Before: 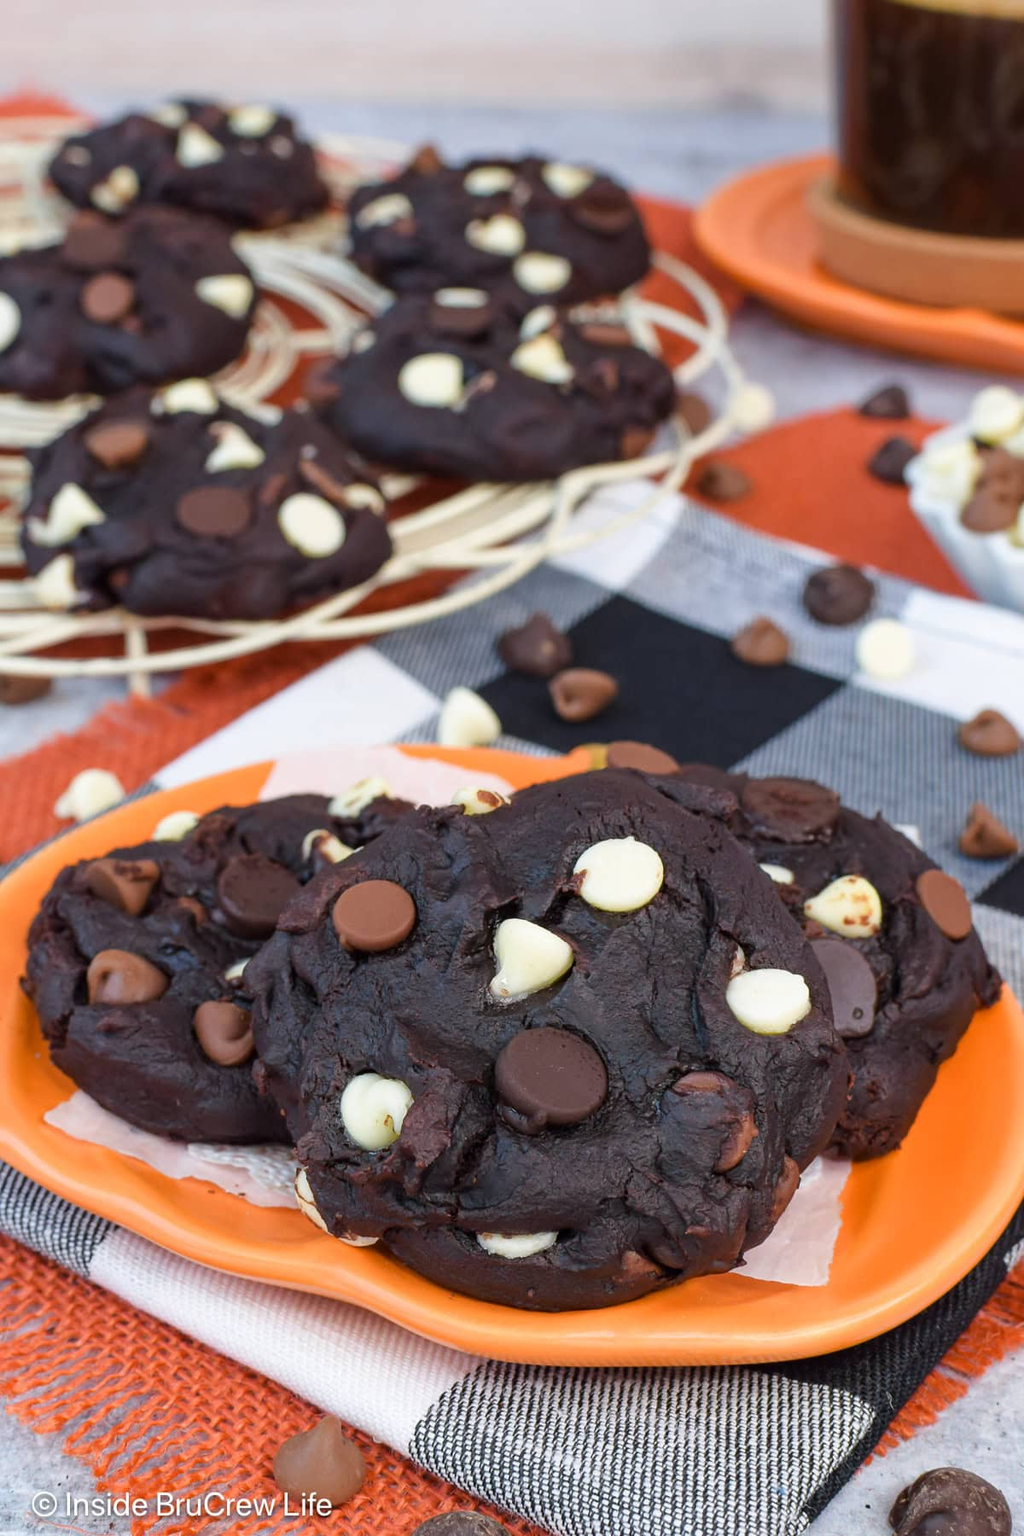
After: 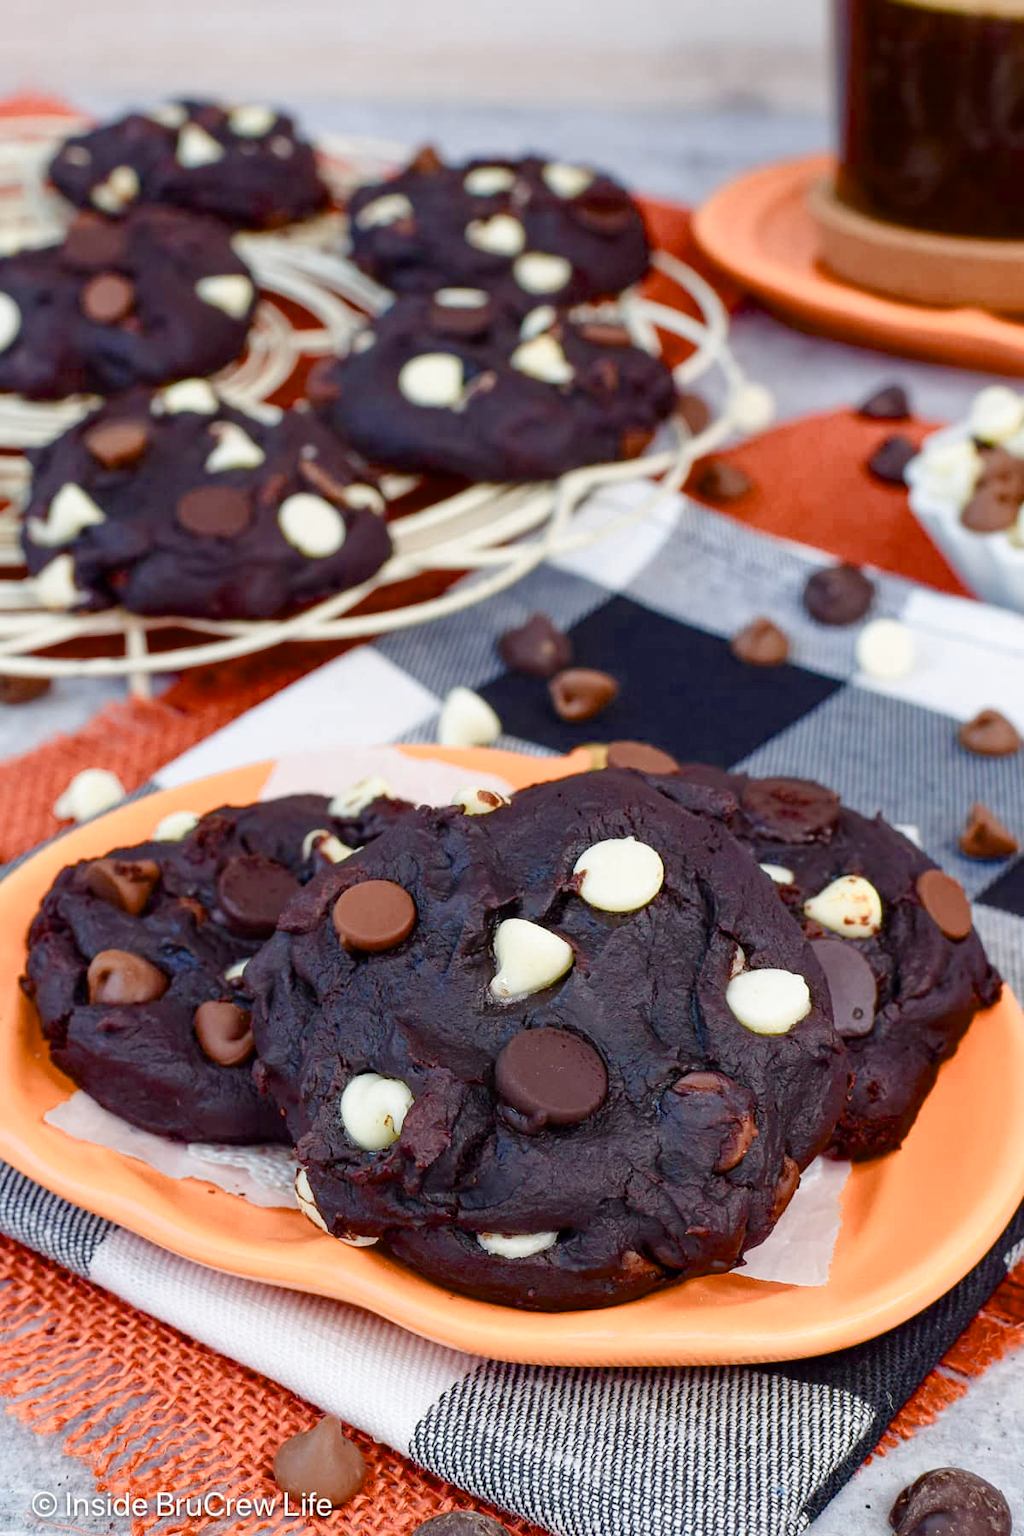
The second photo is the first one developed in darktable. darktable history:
color balance rgb: shadows lift › chroma 3.298%, shadows lift › hue 281.32°, perceptual saturation grading › global saturation 20%, perceptual saturation grading › highlights -49.31%, perceptual saturation grading › shadows 25.328%, global vibrance 10.09%, saturation formula JzAzBz (2021)
